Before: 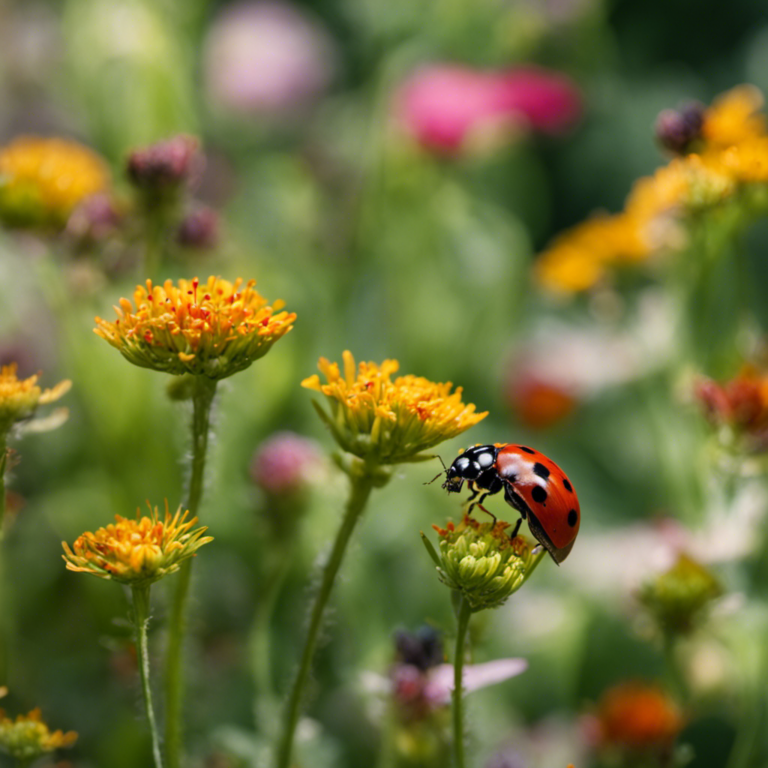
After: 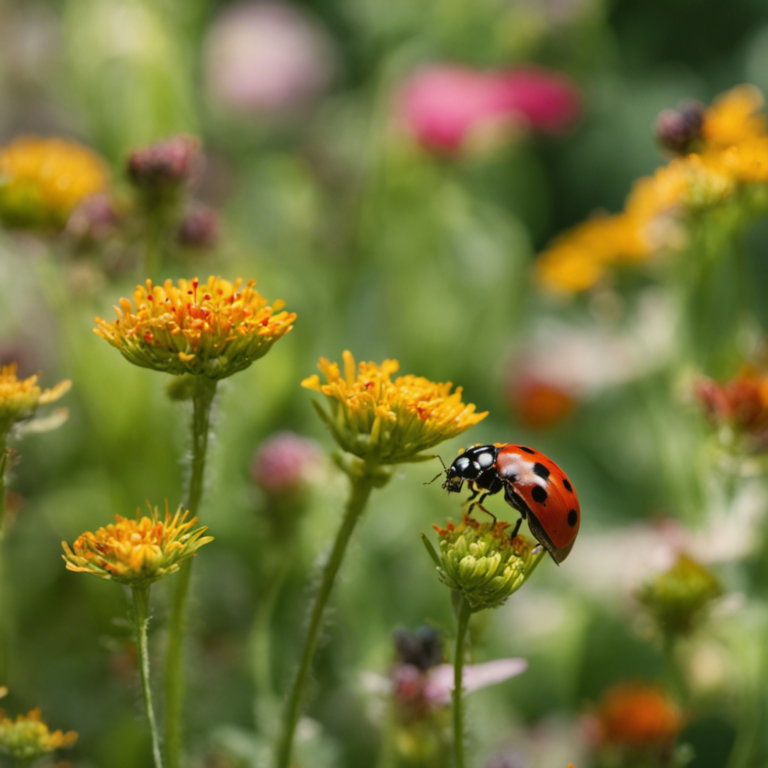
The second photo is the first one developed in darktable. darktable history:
color balance: mode lift, gamma, gain (sRGB), lift [1.04, 1, 1, 0.97], gamma [1.01, 1, 1, 0.97], gain [0.96, 1, 1, 0.97]
shadows and highlights: white point adjustment 1, soften with gaussian
